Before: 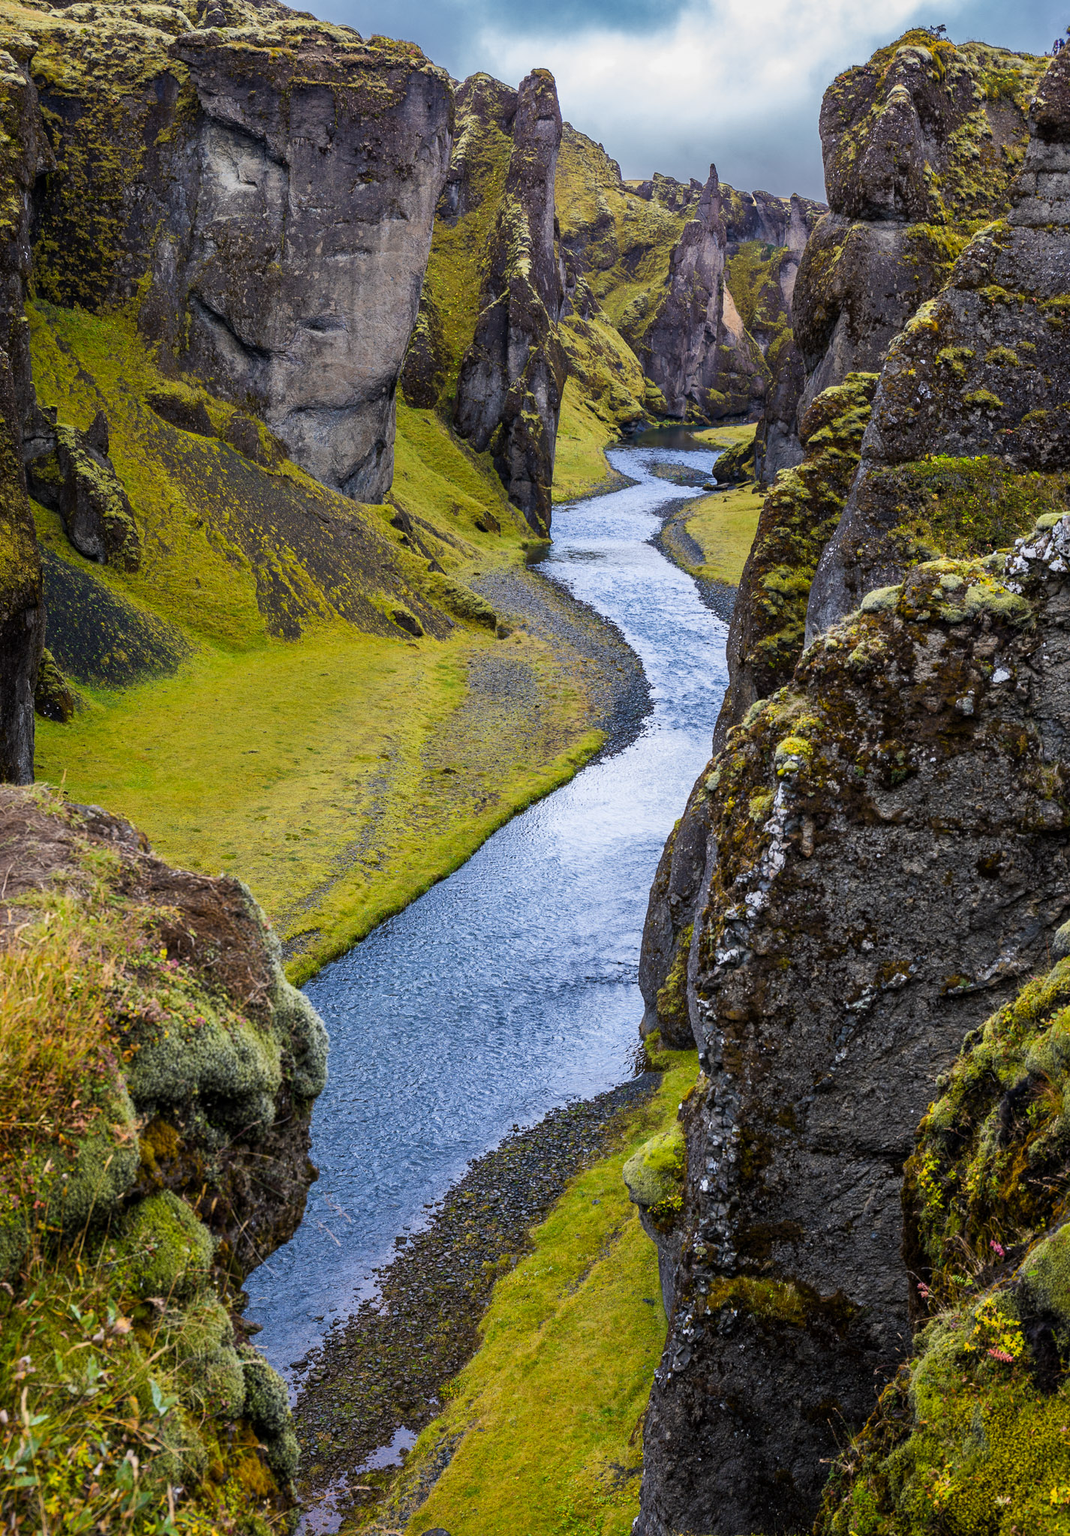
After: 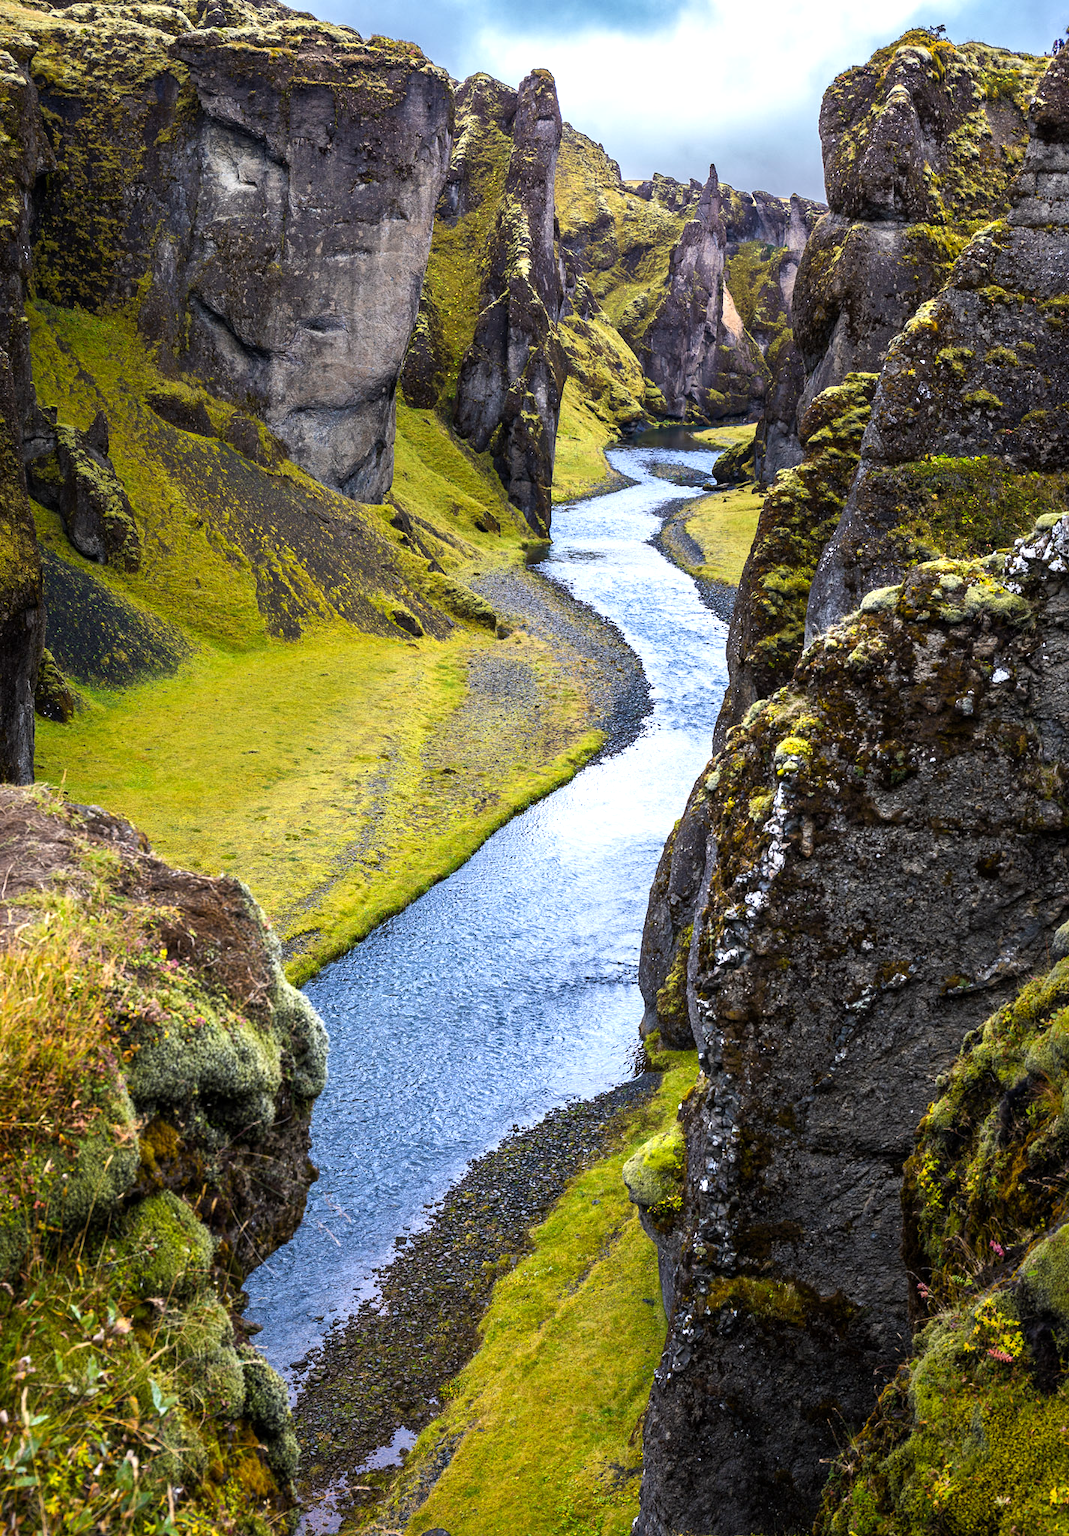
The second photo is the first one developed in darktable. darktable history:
tone equalizer: -8 EV 0 EV, -7 EV -0.001 EV, -6 EV 0.003 EV, -5 EV -0.045 EV, -4 EV -0.097 EV, -3 EV -0.183 EV, -2 EV 0.247 EV, -1 EV 0.716 EV, +0 EV 0.502 EV, smoothing diameter 24.78%, edges refinement/feathering 7.32, preserve details guided filter
